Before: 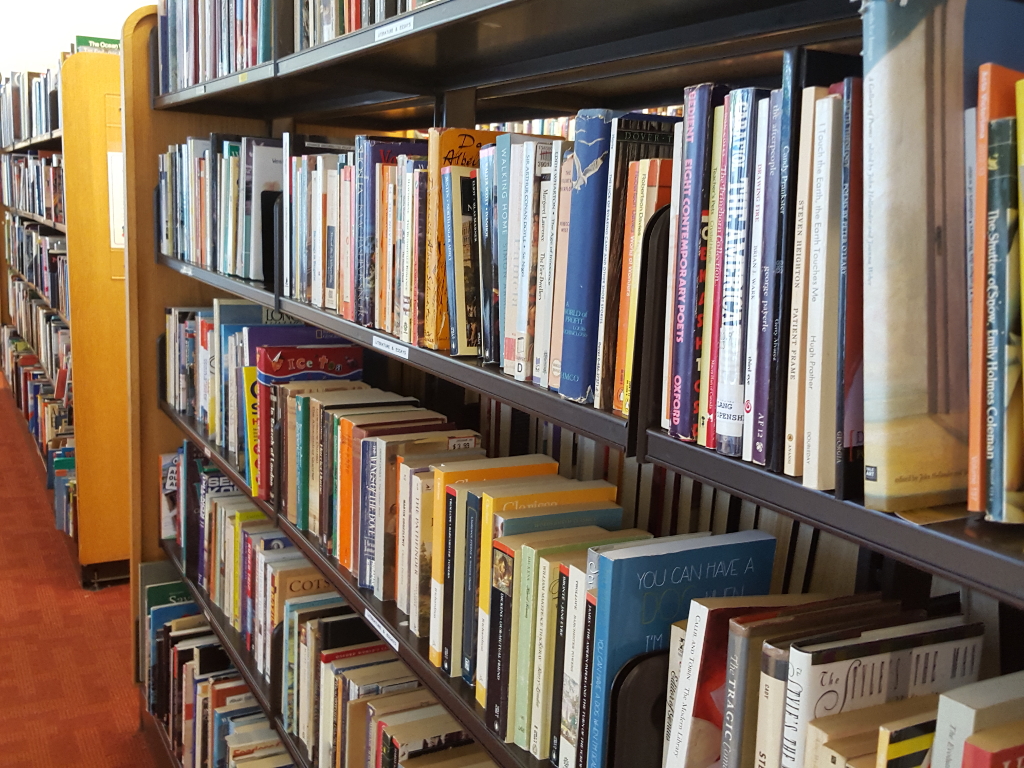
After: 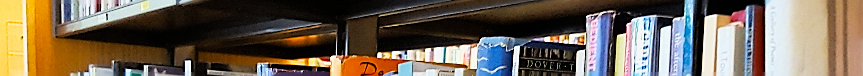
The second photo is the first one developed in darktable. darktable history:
crop and rotate: left 9.644%, top 9.491%, right 6.021%, bottom 80.509%
contrast brightness saturation: saturation 0.18
exposure: black level correction 0, exposure 0.7 EV, compensate exposure bias true, compensate highlight preservation false
sharpen: radius 1.4, amount 1.25, threshold 0.7
filmic rgb: black relative exposure -7.75 EV, white relative exposure 4.4 EV, threshold 3 EV, target black luminance 0%, hardness 3.76, latitude 50.51%, contrast 1.074, highlights saturation mix 10%, shadows ↔ highlights balance -0.22%, color science v4 (2020), enable highlight reconstruction true
